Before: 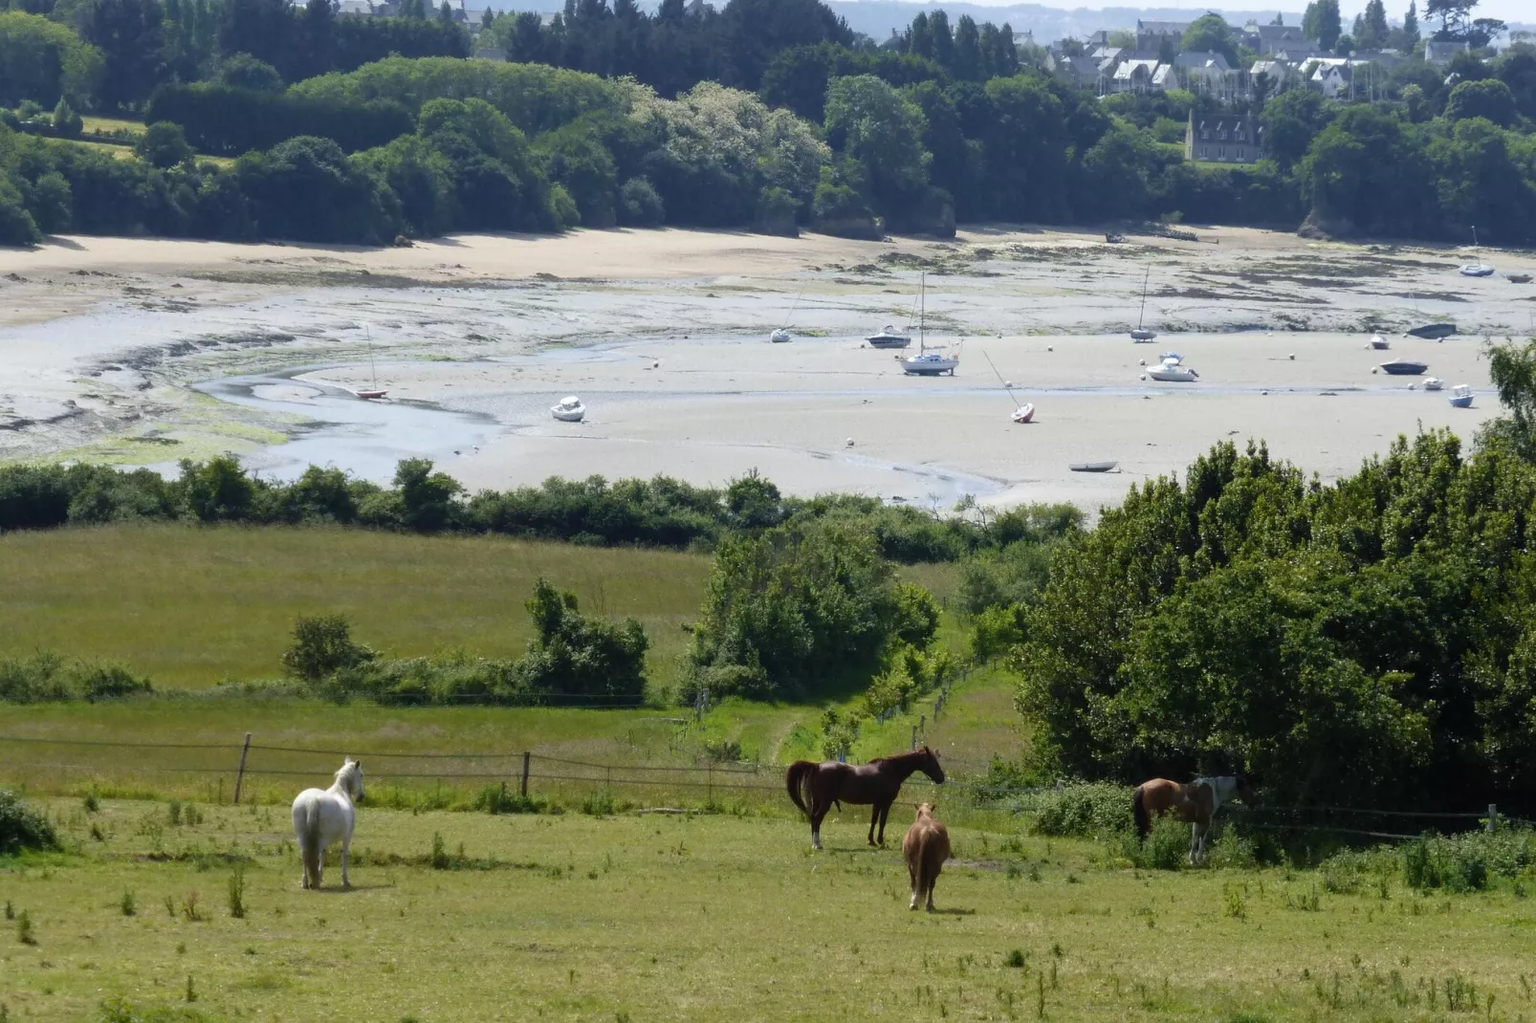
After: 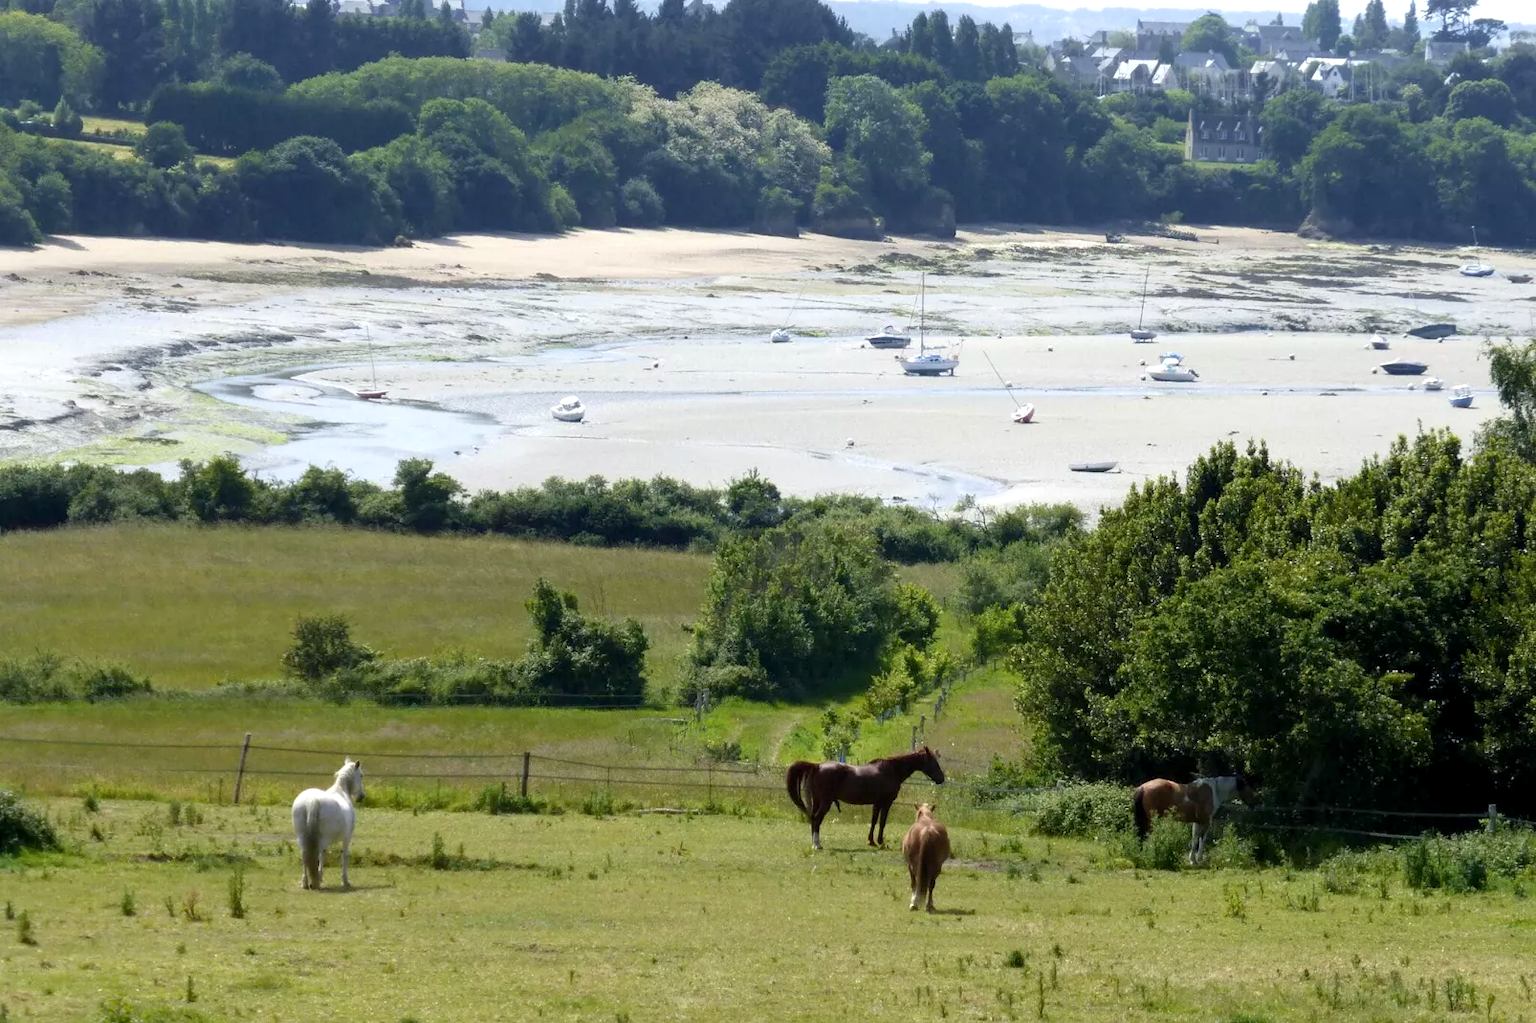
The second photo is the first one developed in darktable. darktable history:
exposure: black level correction 0.003, exposure 0.386 EV, compensate highlight preservation false
